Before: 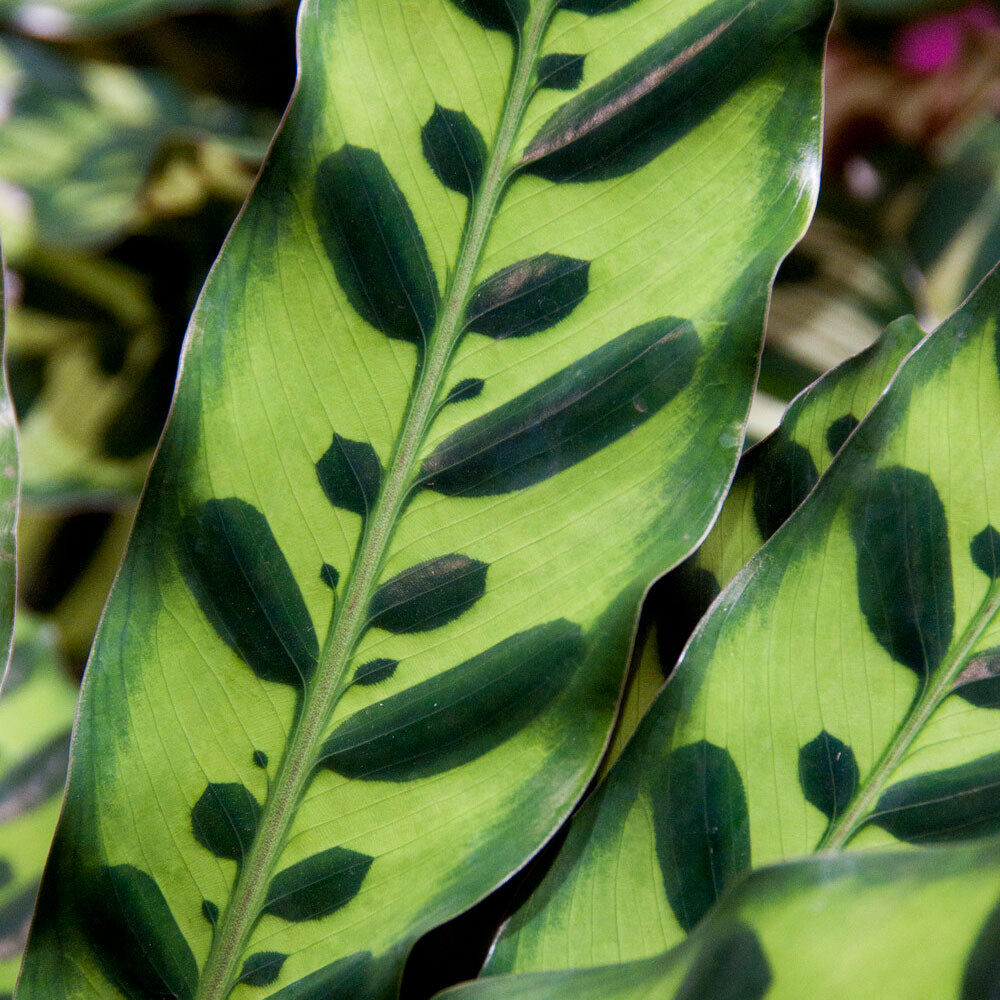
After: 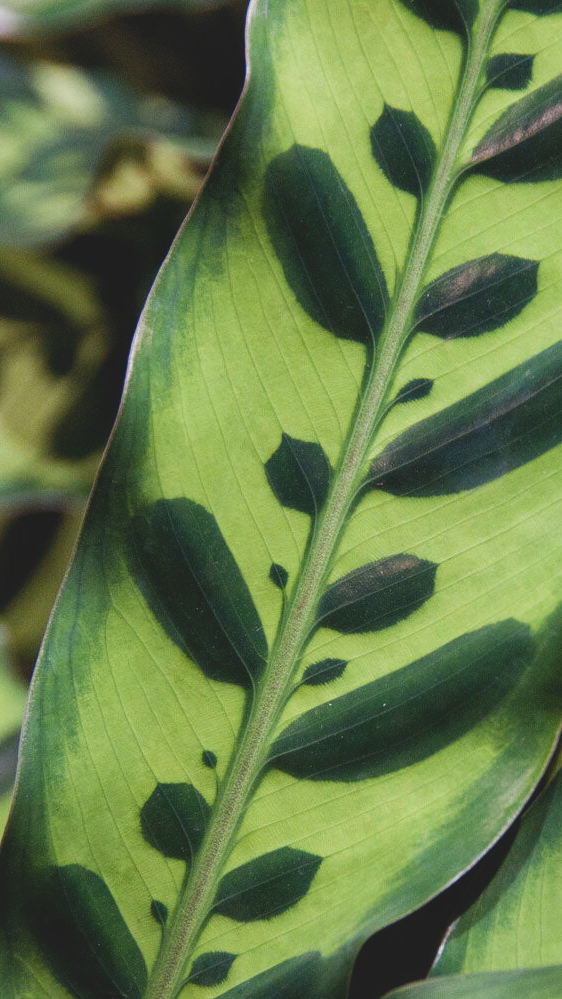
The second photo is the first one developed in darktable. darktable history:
color balance: lift [1.01, 1, 1, 1], gamma [1.097, 1, 1, 1], gain [0.85, 1, 1, 1]
crop: left 5.114%, right 38.589%
exposure: compensate highlight preservation false
local contrast: mode bilateral grid, contrast 20, coarseness 50, detail 120%, midtone range 0.2
